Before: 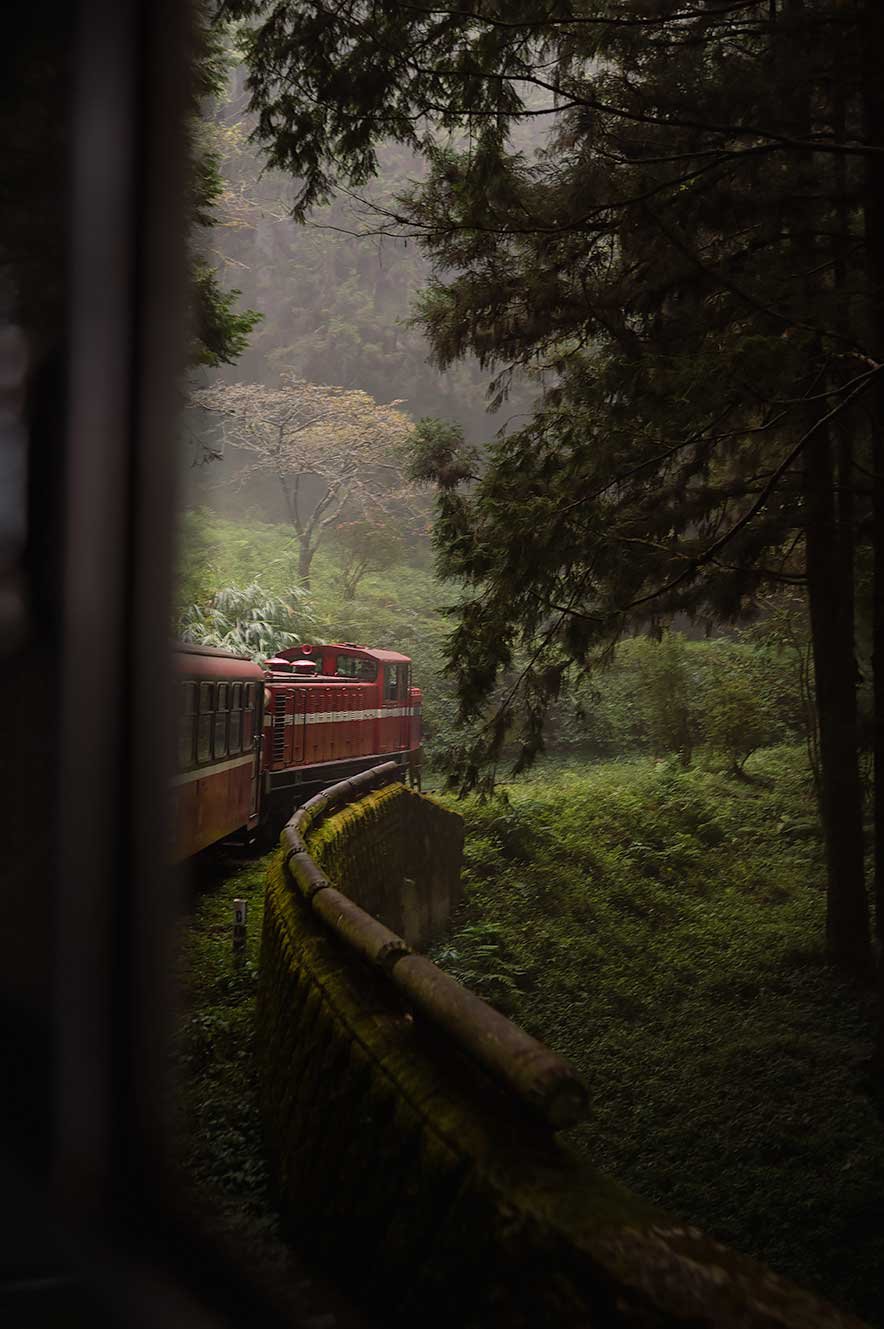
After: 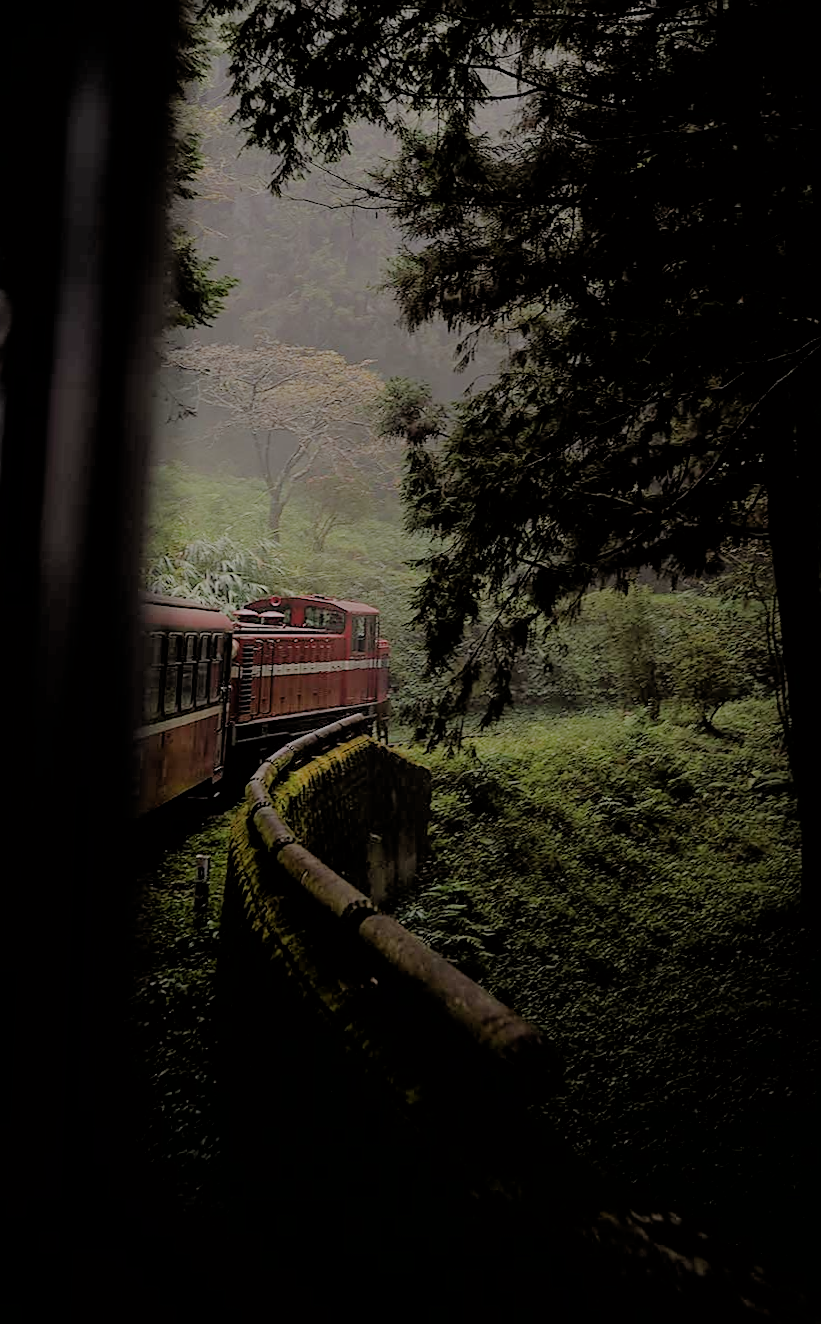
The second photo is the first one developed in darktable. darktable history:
rotate and perspective: rotation 0.215°, lens shift (vertical) -0.139, crop left 0.069, crop right 0.939, crop top 0.002, crop bottom 0.996
filmic rgb: black relative exposure -4.42 EV, white relative exposure 6.58 EV, hardness 1.85, contrast 0.5
sharpen: on, module defaults
